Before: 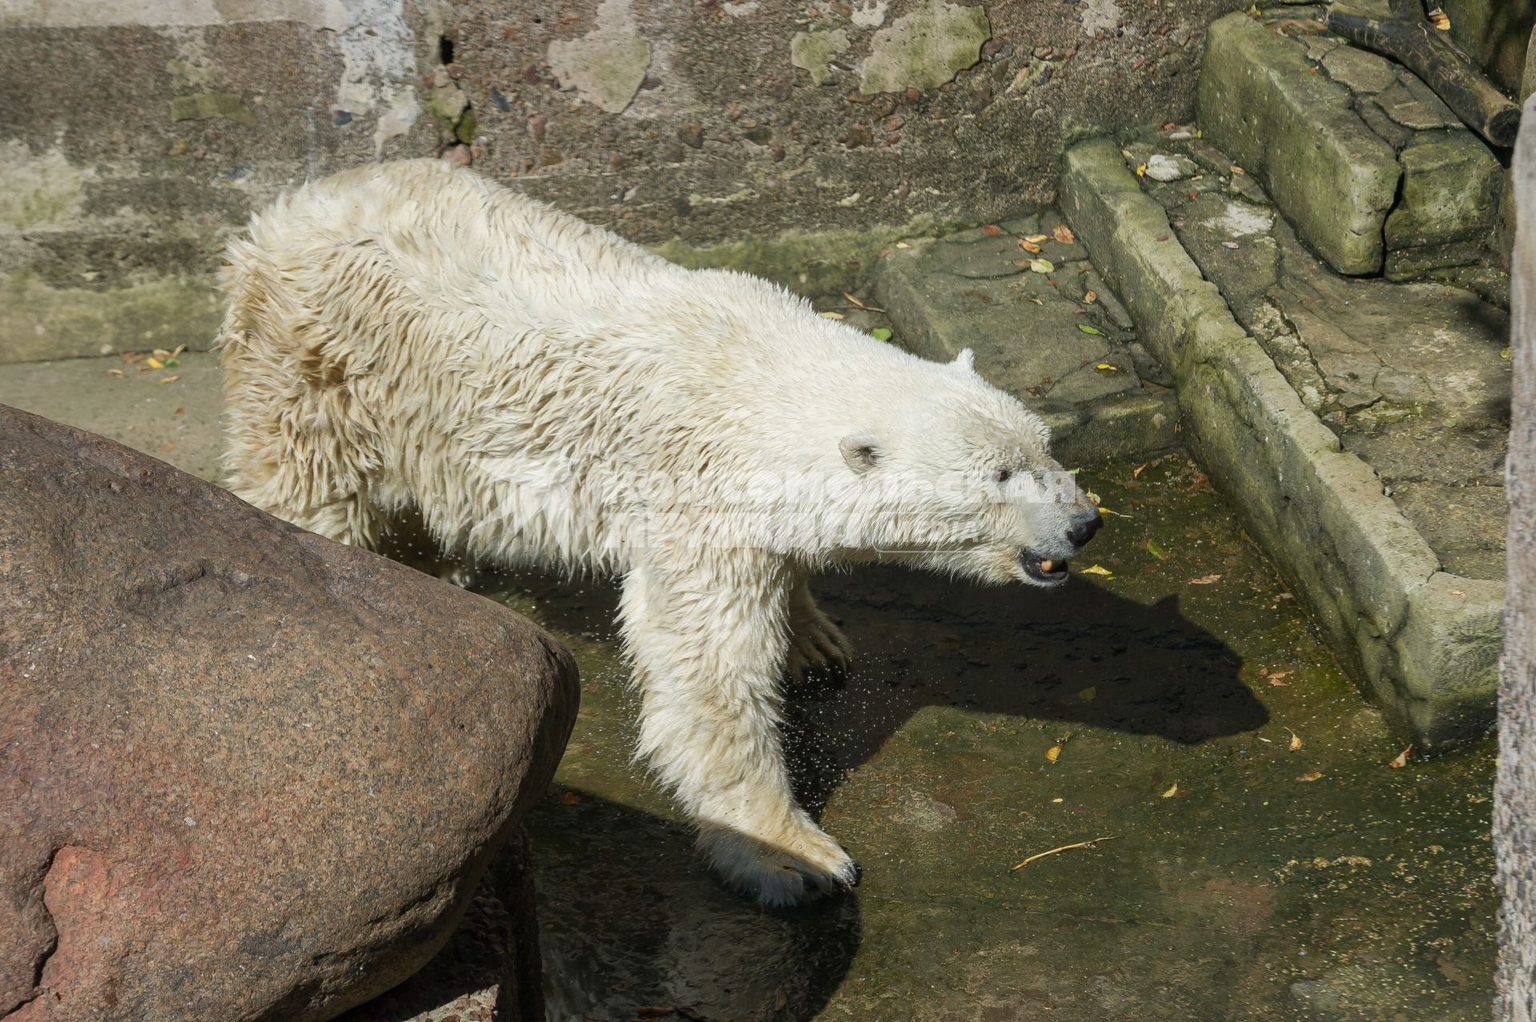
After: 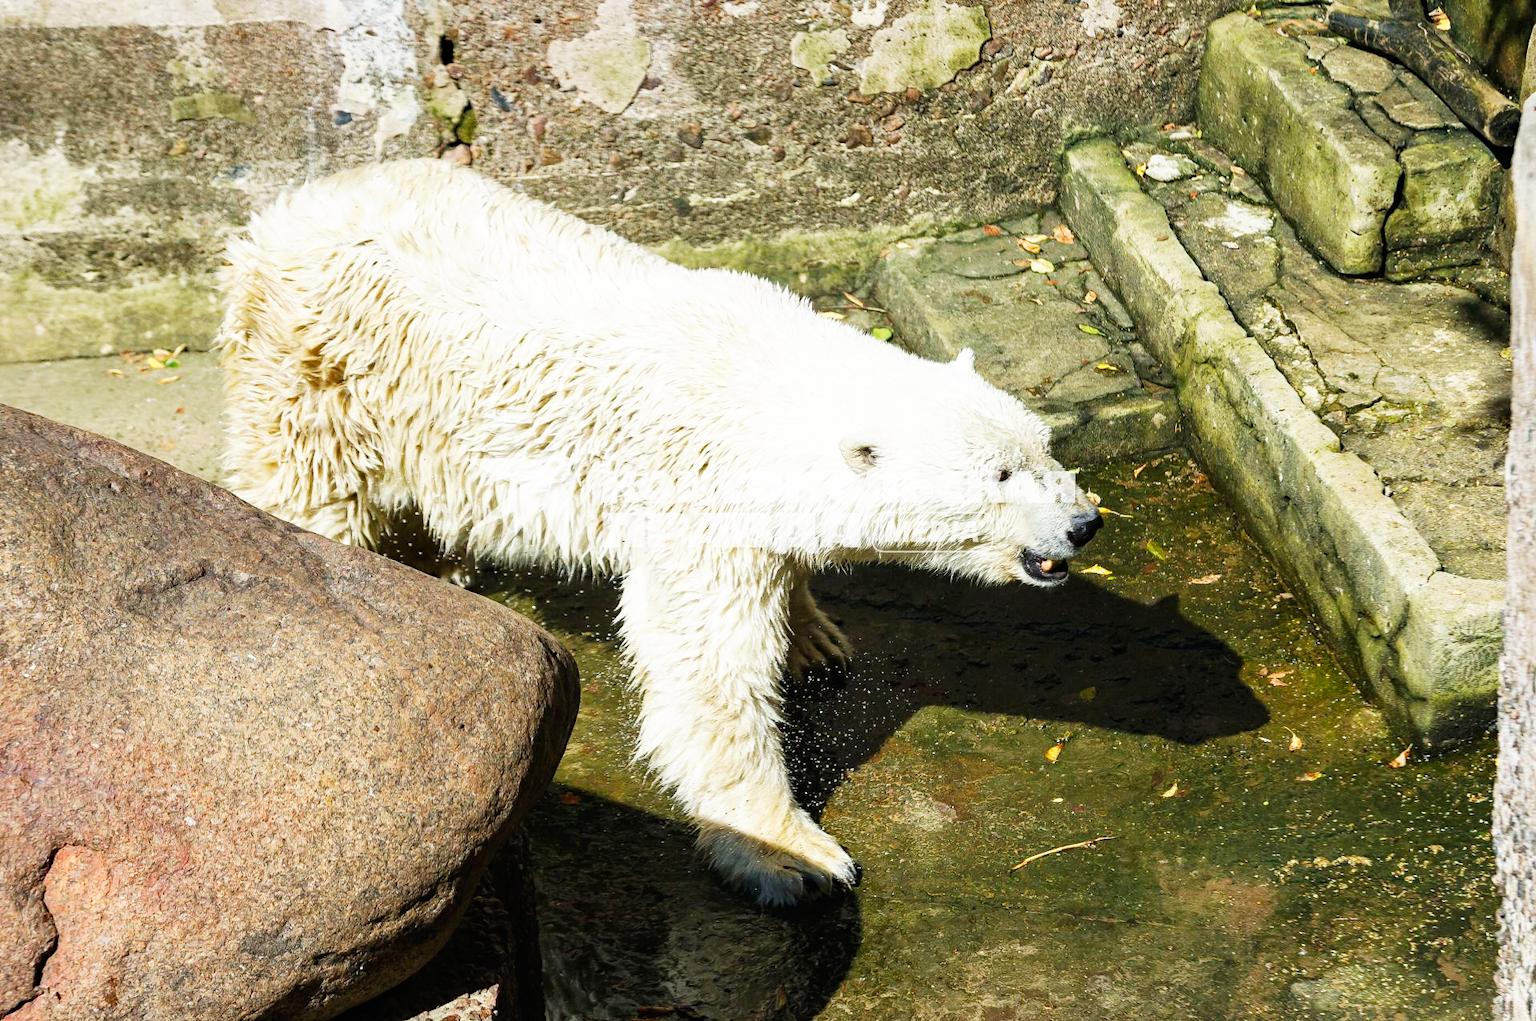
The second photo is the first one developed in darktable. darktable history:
base curve: curves: ch0 [(0, 0) (0.007, 0.004) (0.027, 0.03) (0.046, 0.07) (0.207, 0.54) (0.442, 0.872) (0.673, 0.972) (1, 1)], preserve colors none
haze removal: compatibility mode true, adaptive false
